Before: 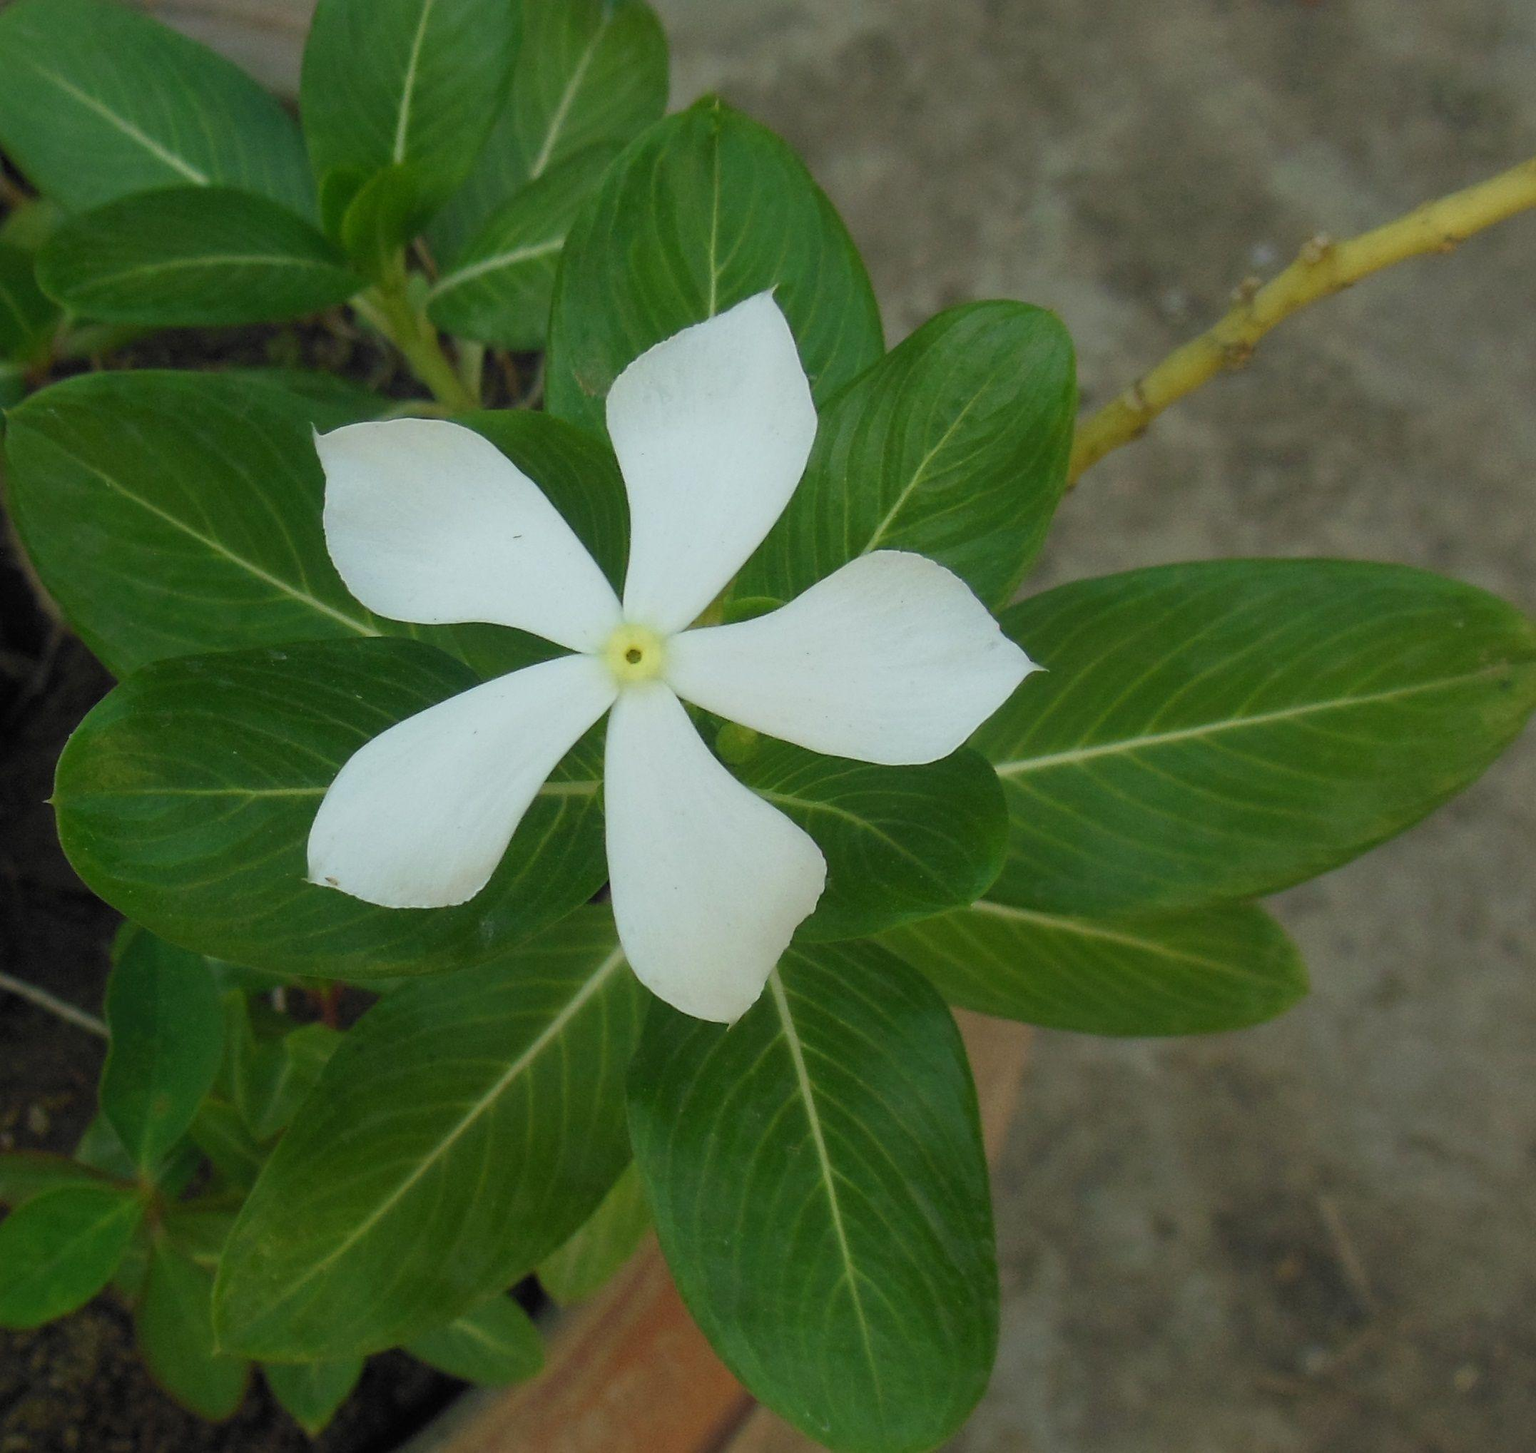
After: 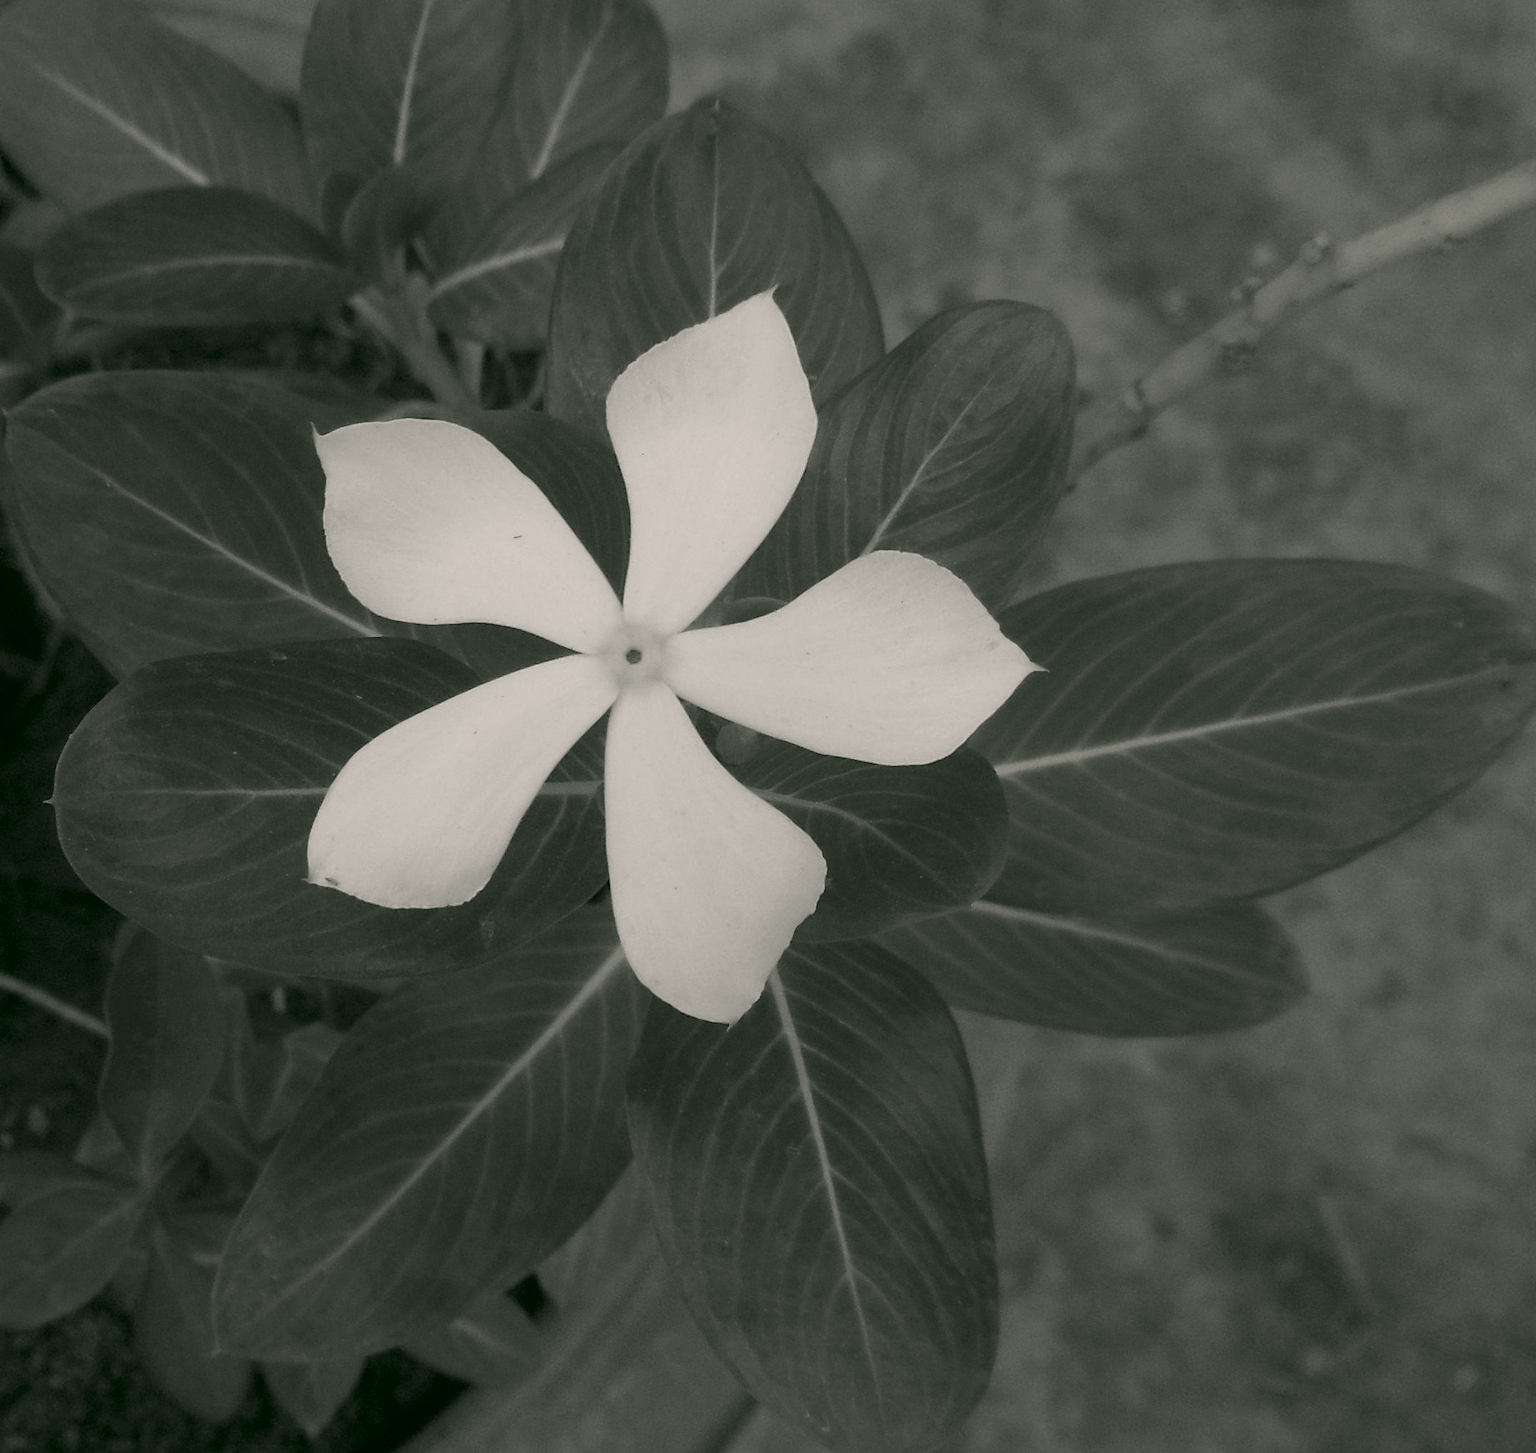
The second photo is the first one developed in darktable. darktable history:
color correction: highlights a* 4.02, highlights b* 4.98, shadows a* -7.55, shadows b* 4.98
color calibration: output gray [0.18, 0.41, 0.41, 0], gray › normalize channels true, illuminant same as pipeline (D50), adaptation XYZ, x 0.346, y 0.359, gamut compression 0
